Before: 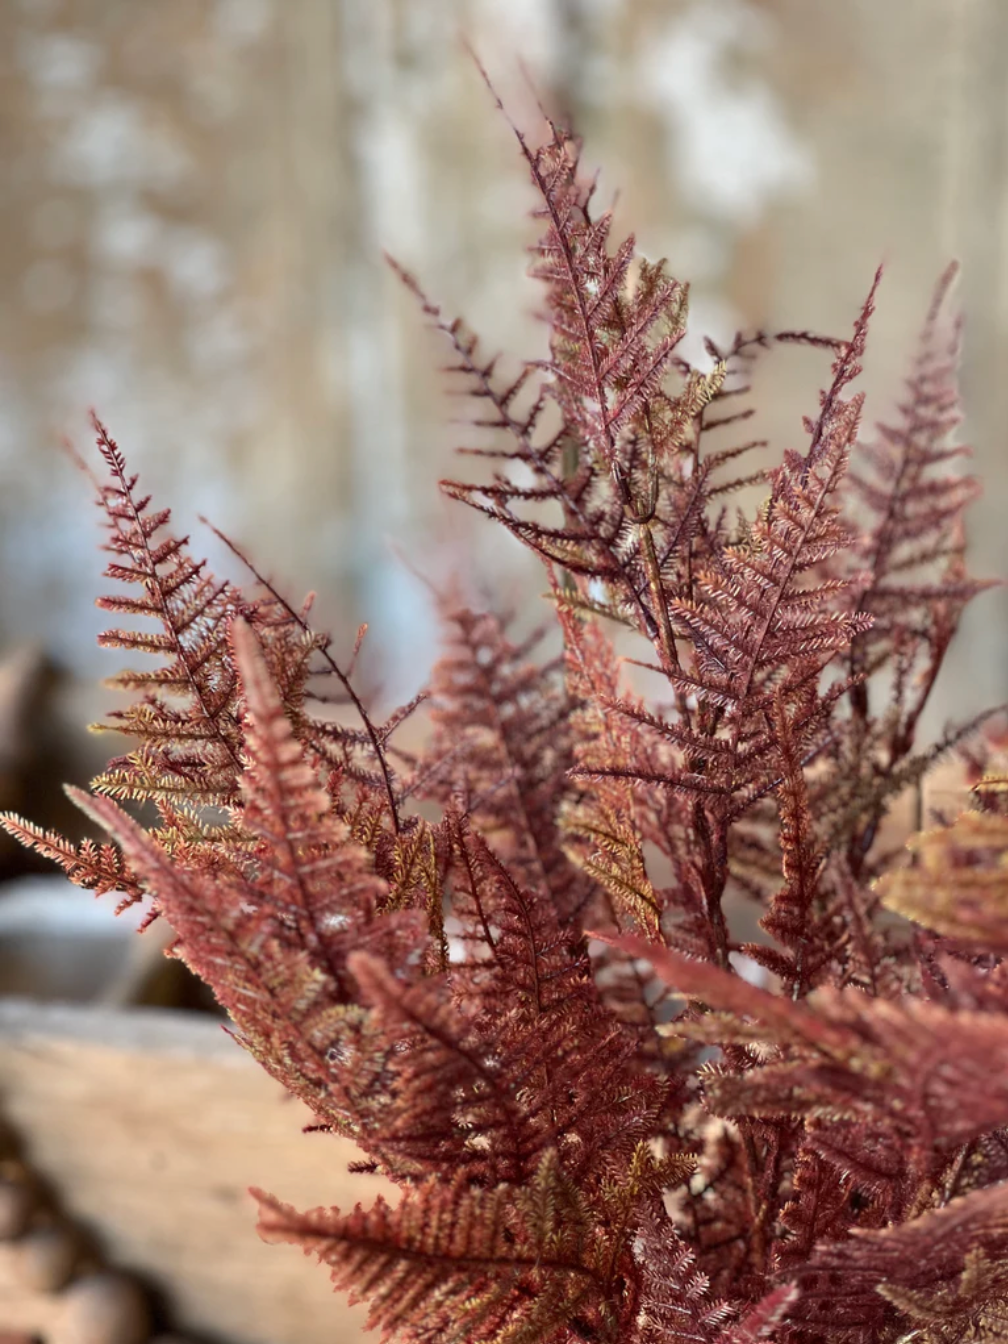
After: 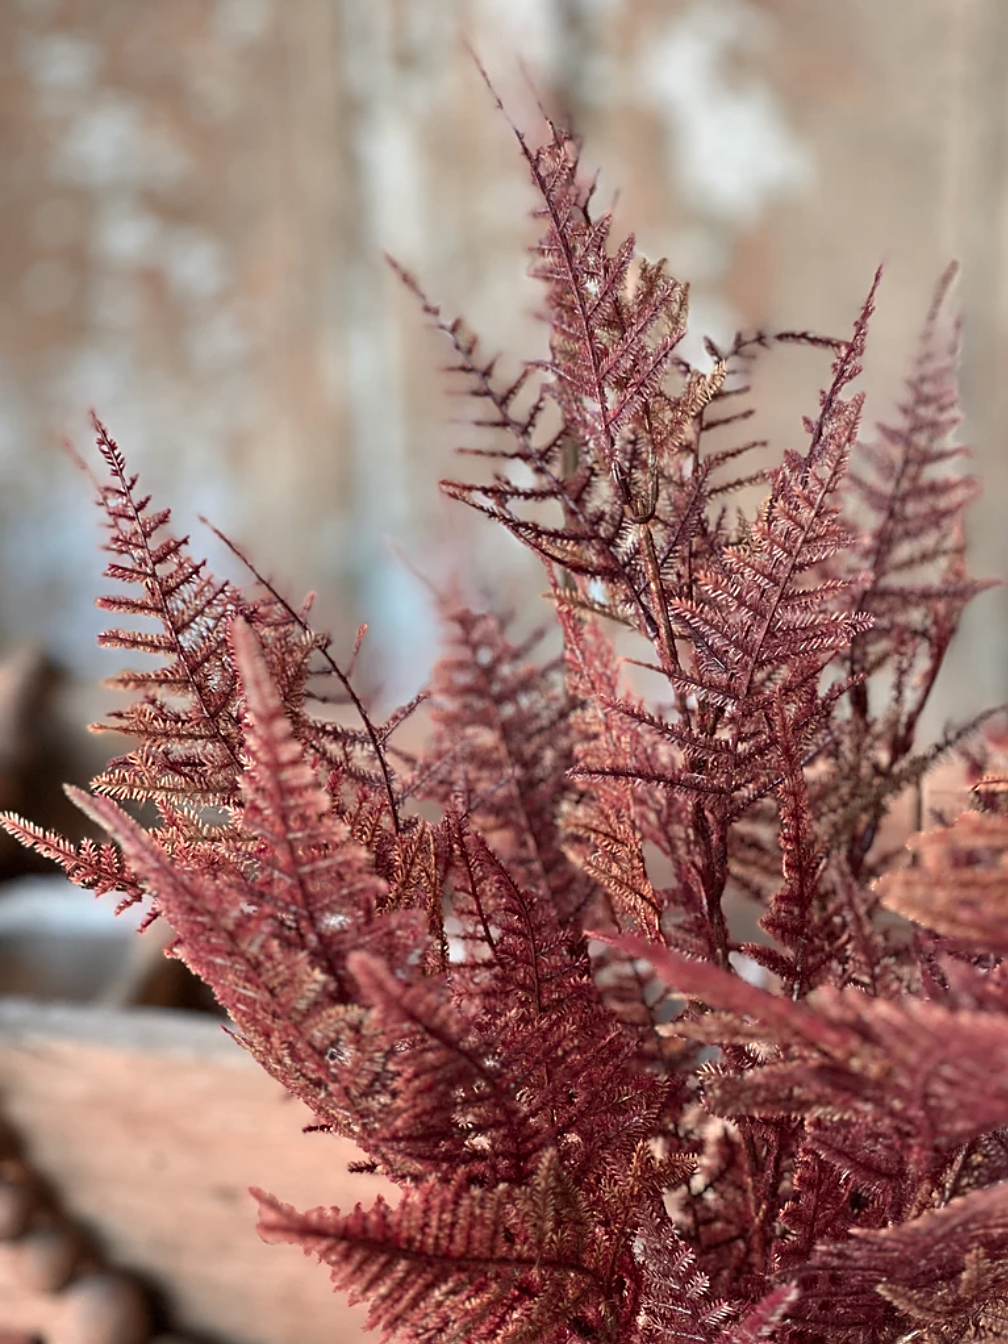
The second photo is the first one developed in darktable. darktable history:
sharpen: on, module defaults
color zones: curves: ch2 [(0, 0.488) (0.143, 0.417) (0.286, 0.212) (0.429, 0.179) (0.571, 0.154) (0.714, 0.415) (0.857, 0.495) (1, 0.488)]
